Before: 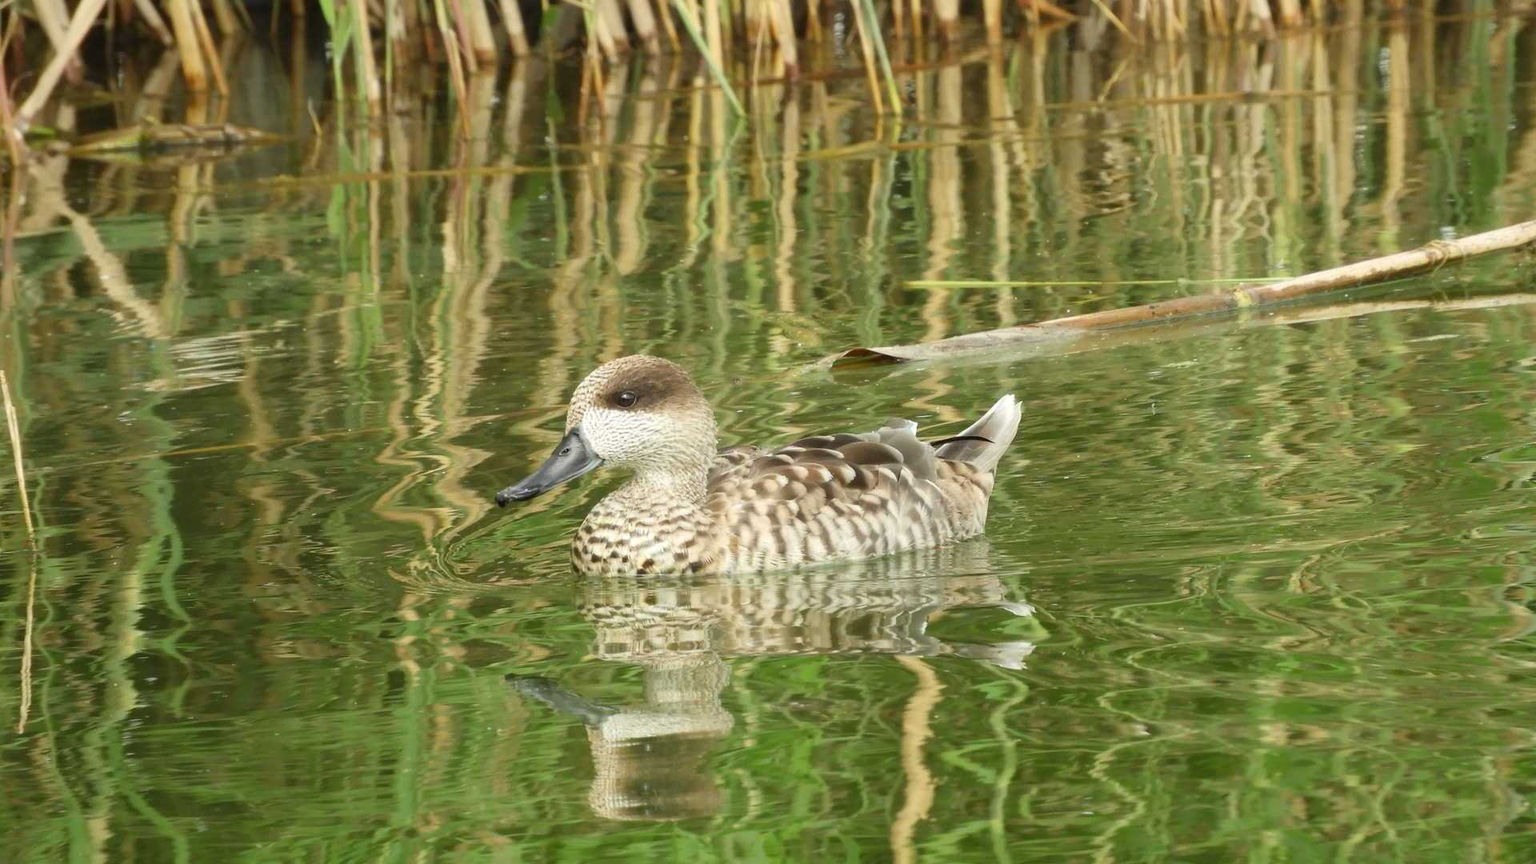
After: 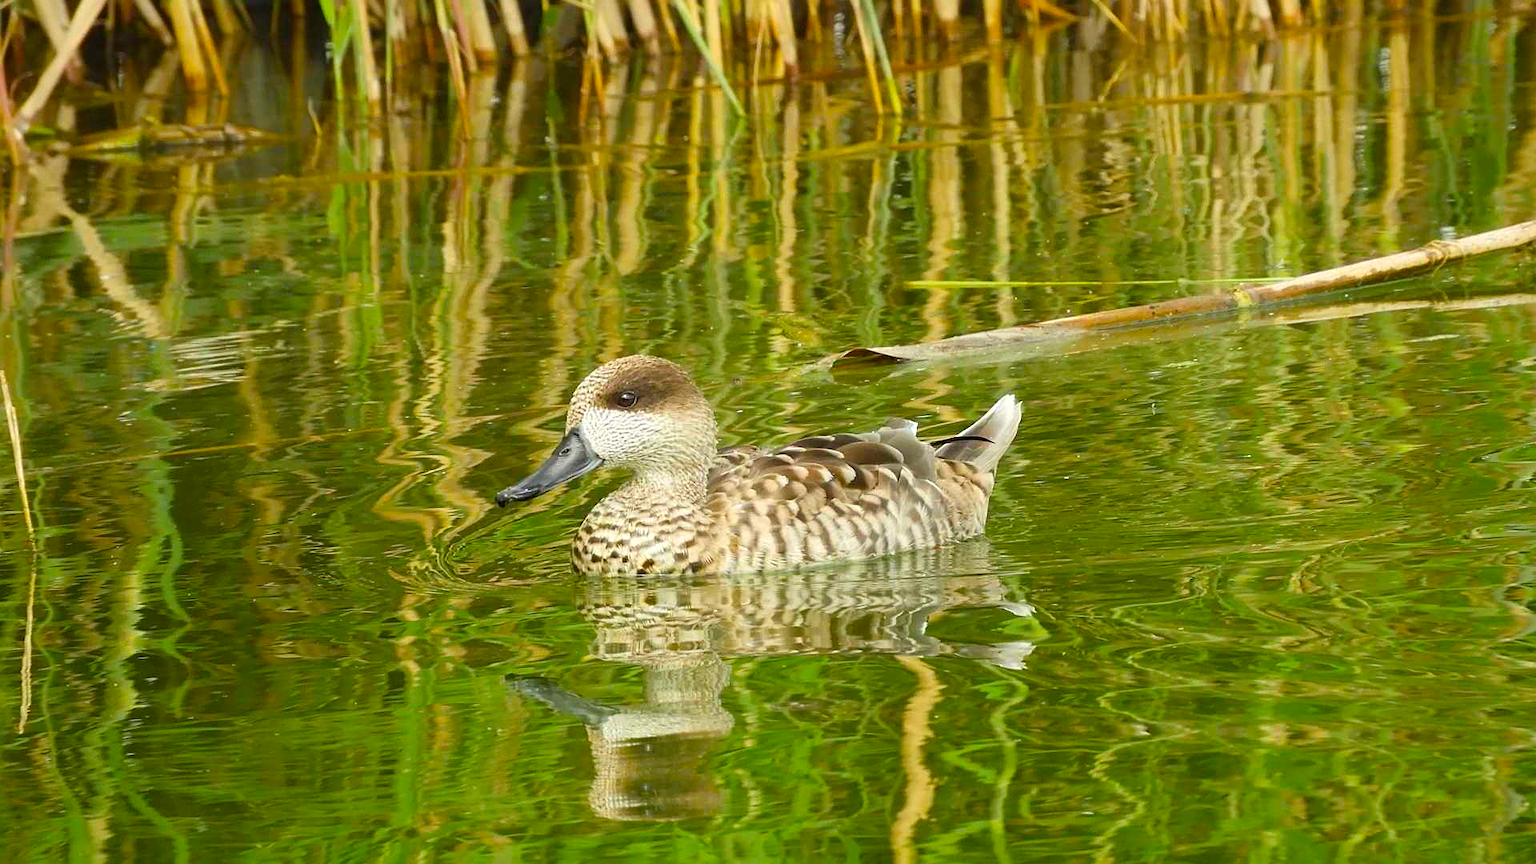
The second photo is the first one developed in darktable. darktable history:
color zones: mix -62.47%
sharpen: on, module defaults
color balance rgb: linear chroma grading › global chroma 15%, perceptual saturation grading › global saturation 30%
